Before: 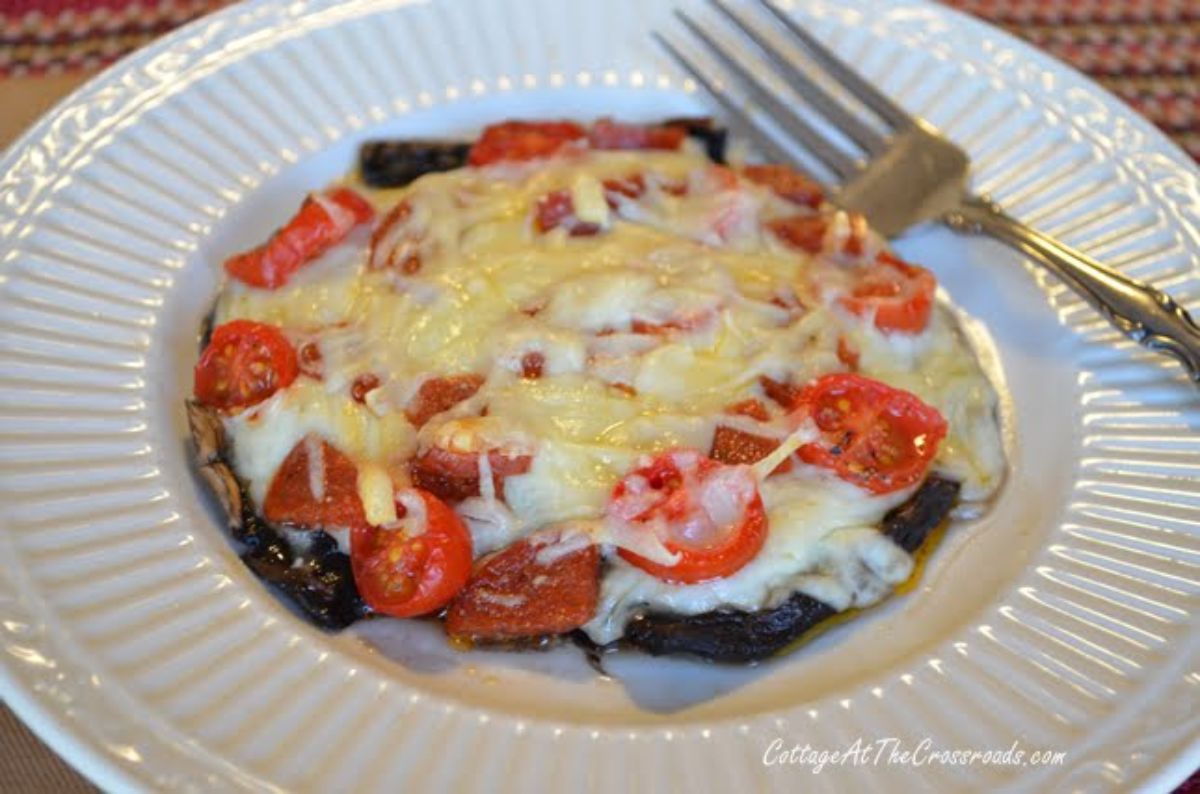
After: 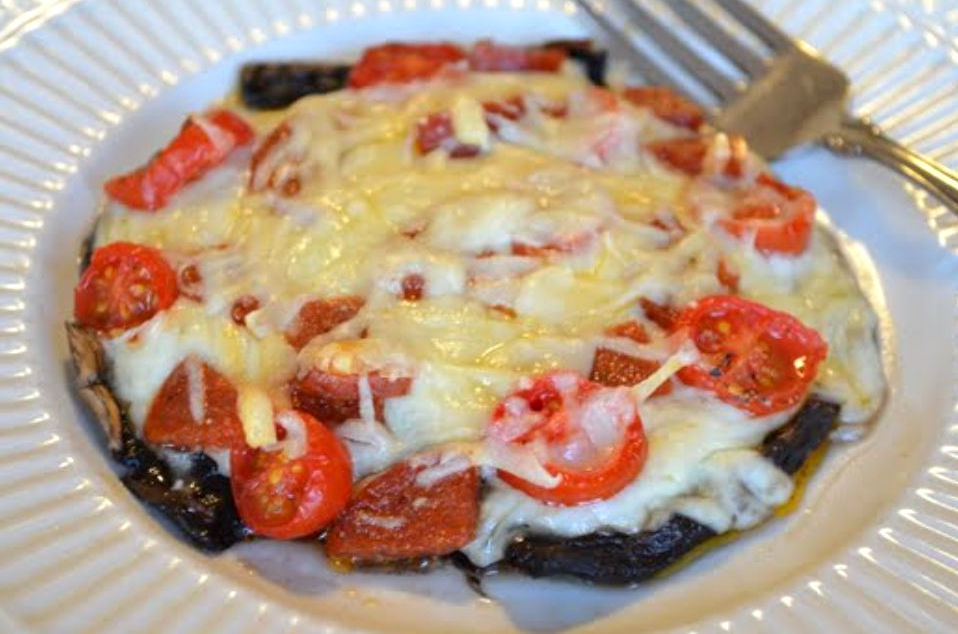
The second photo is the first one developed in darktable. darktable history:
exposure: black level correction 0.001, exposure 0.191 EV, compensate highlight preservation false
crop and rotate: left 10.071%, top 10.071%, right 10.02%, bottom 10.02%
